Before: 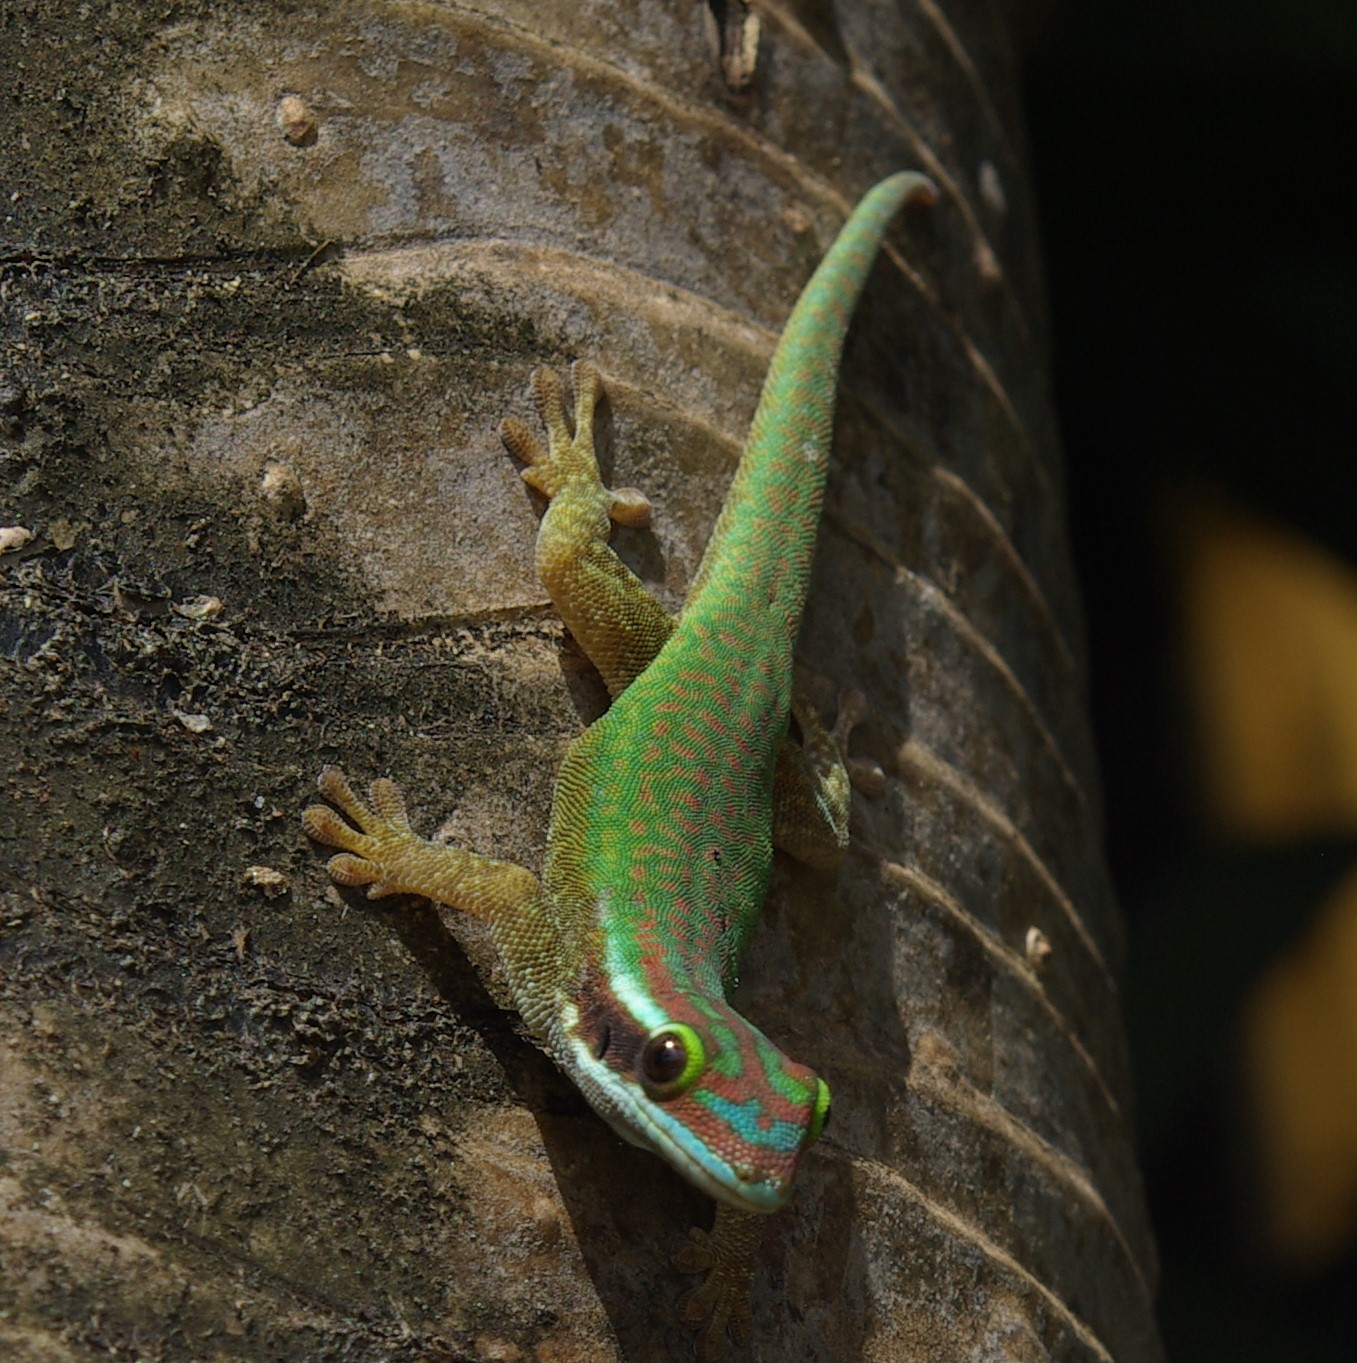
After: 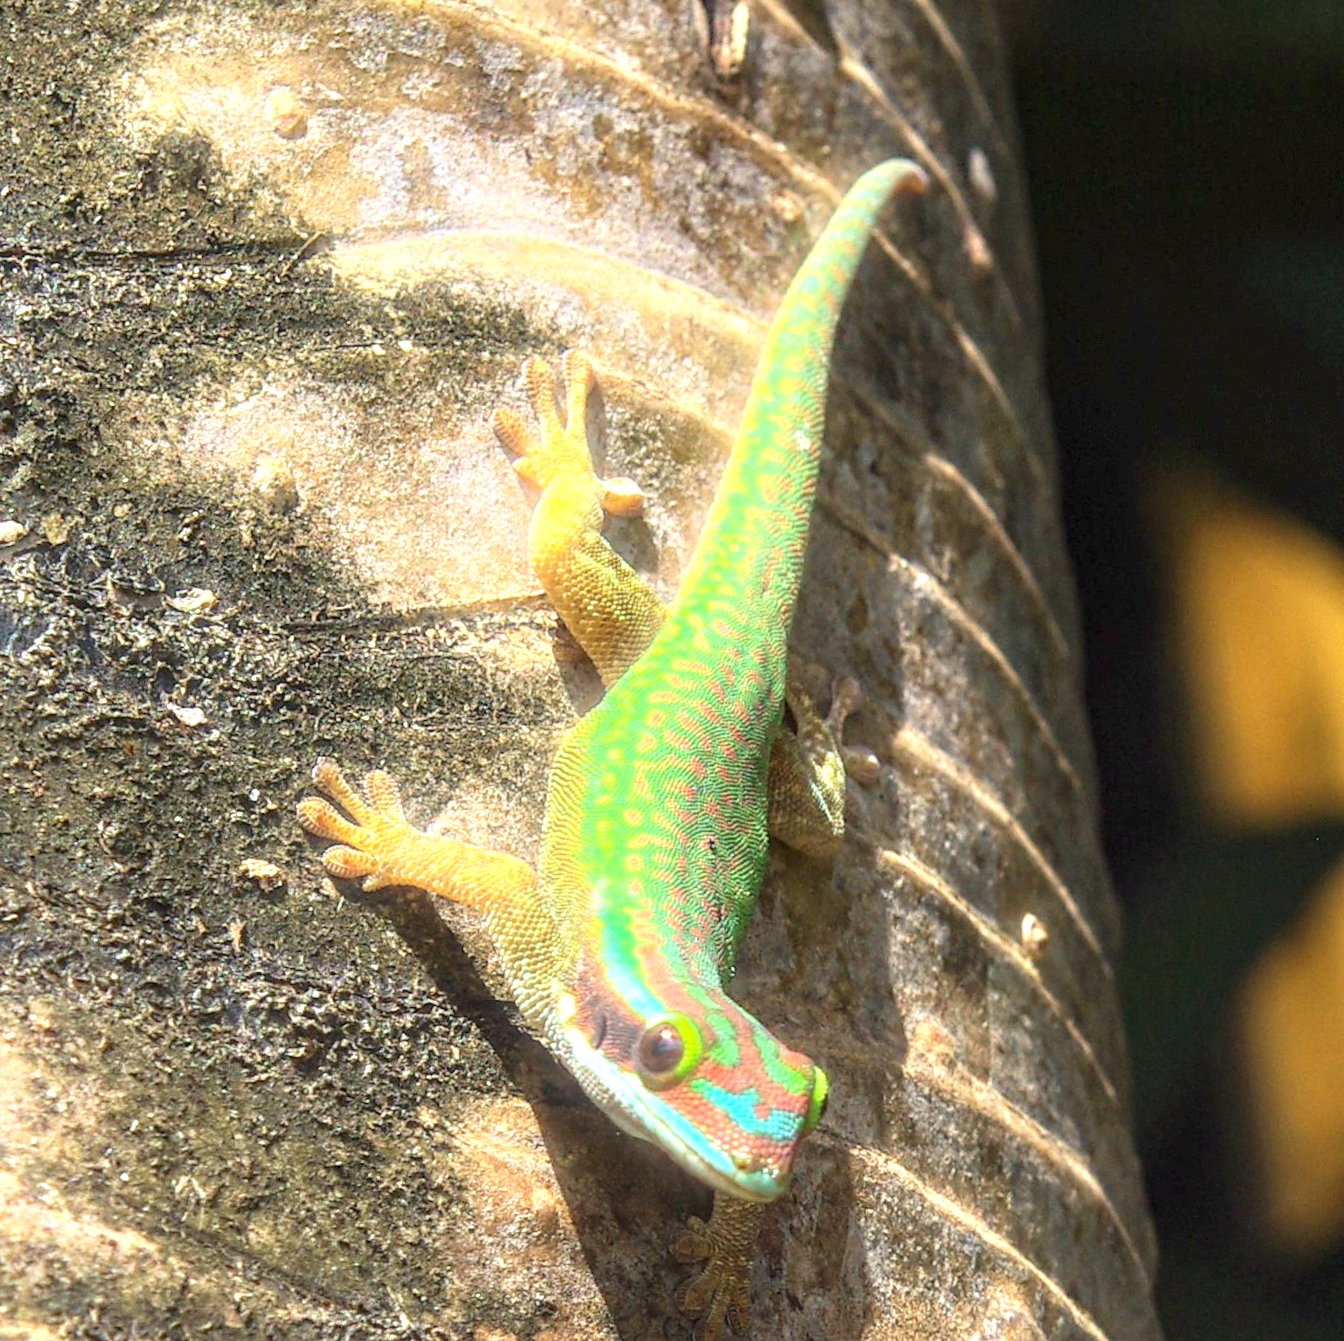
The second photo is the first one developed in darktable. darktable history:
local contrast: on, module defaults
exposure: exposure 2.25 EV, compensate highlight preservation false
haze removal: compatibility mode true, adaptive false
bloom: size 5%, threshold 95%, strength 15%
rotate and perspective: rotation -0.45°, automatic cropping original format, crop left 0.008, crop right 0.992, crop top 0.012, crop bottom 0.988
